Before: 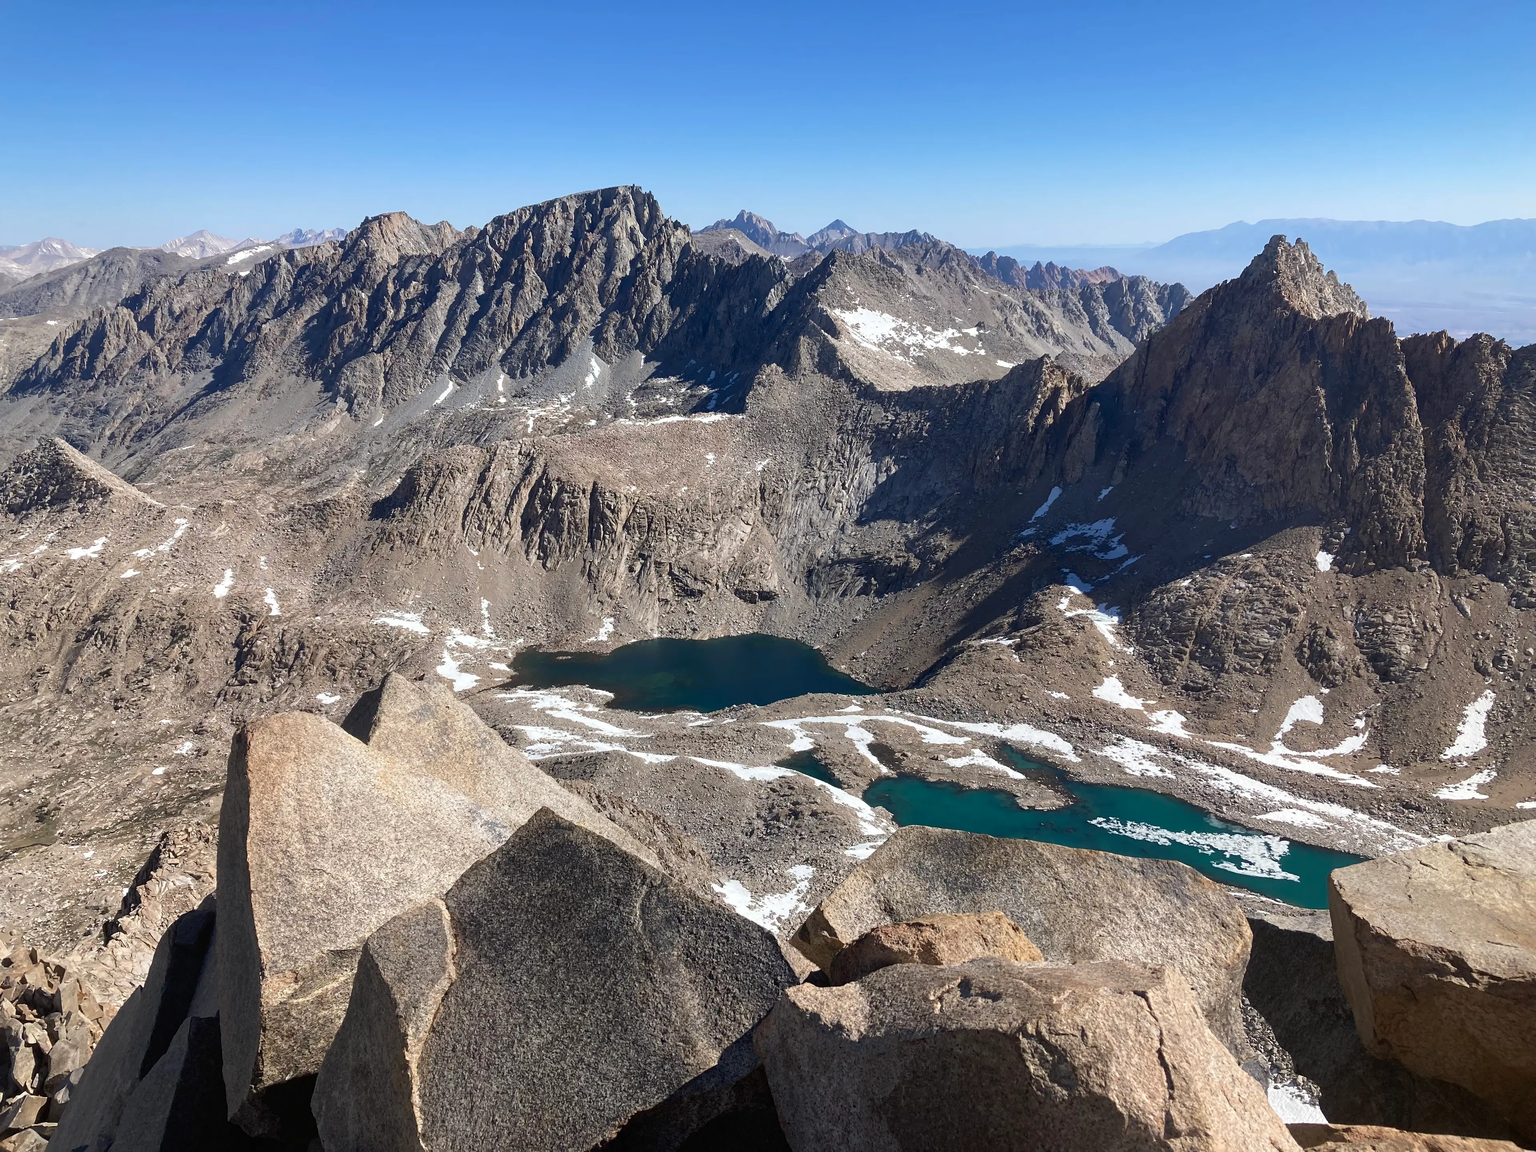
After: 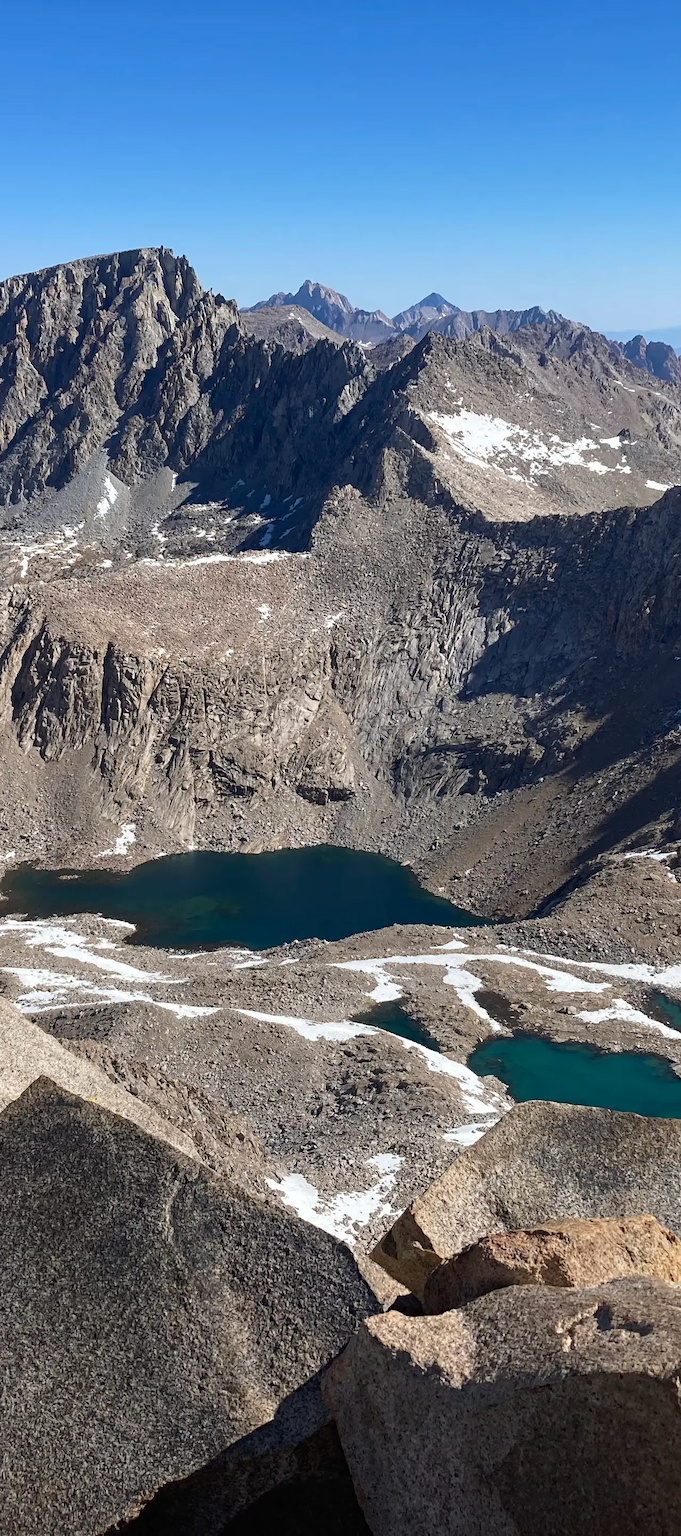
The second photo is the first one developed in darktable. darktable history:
haze removal: compatibility mode true, adaptive false
crop: left 33.36%, right 33.36%
